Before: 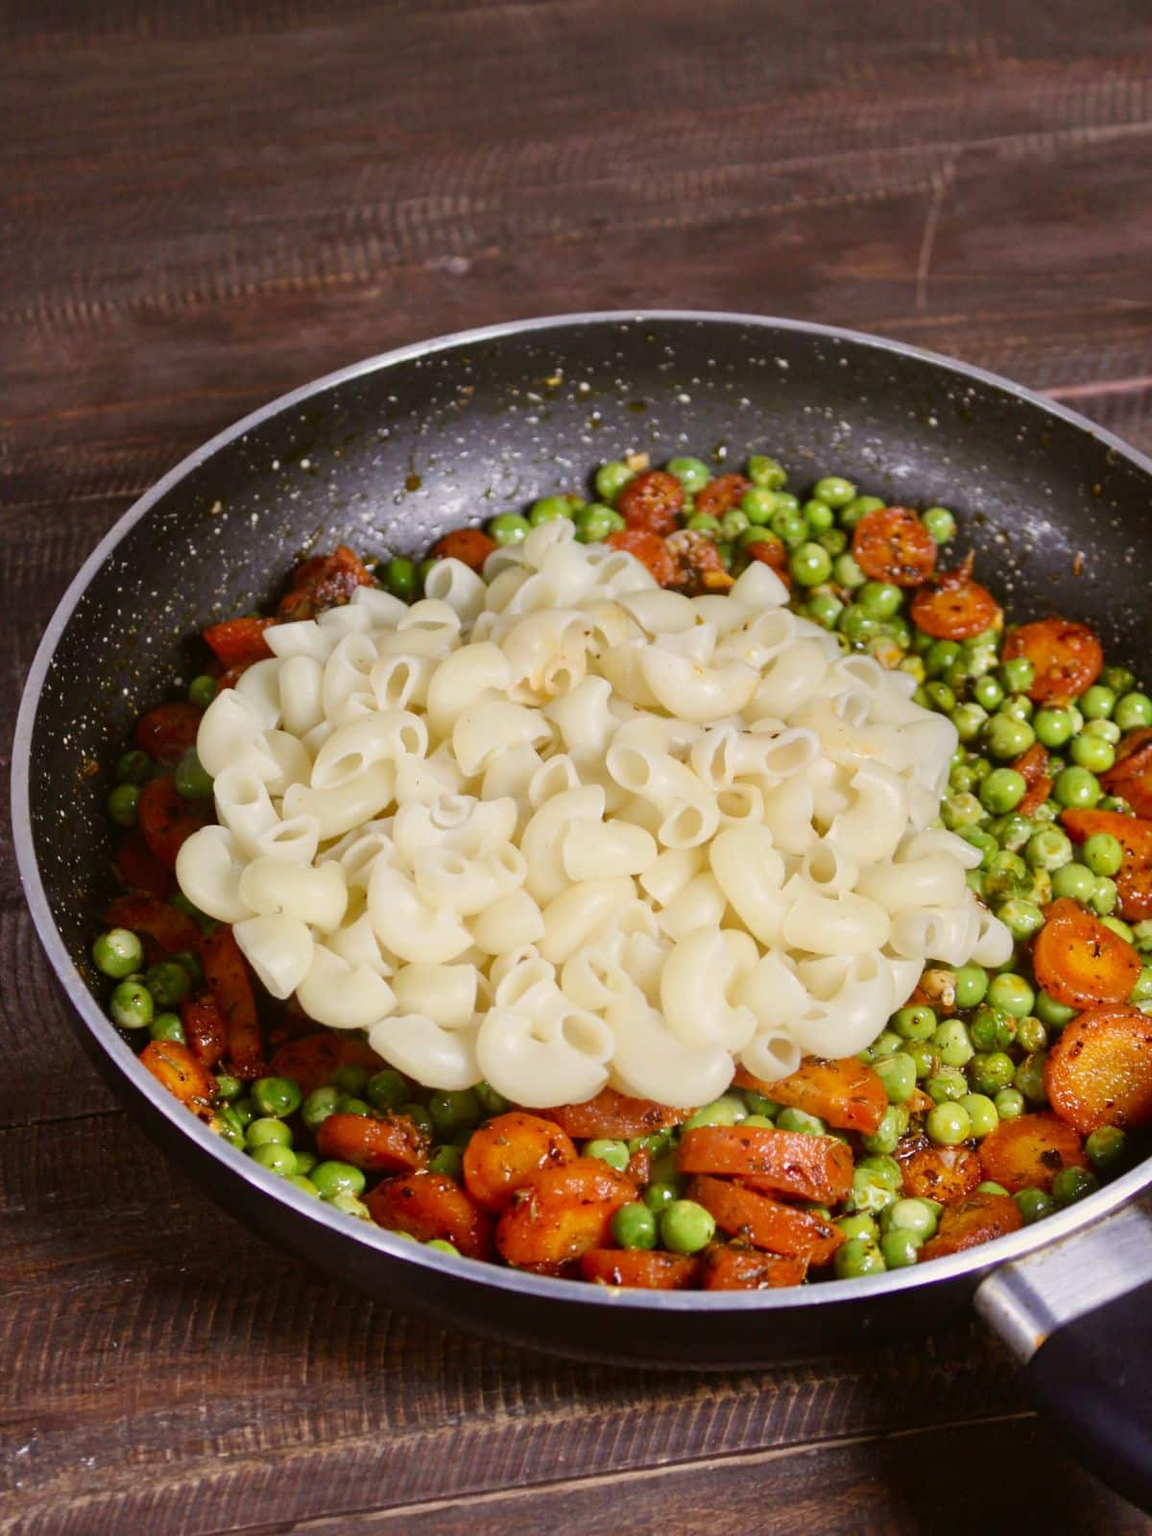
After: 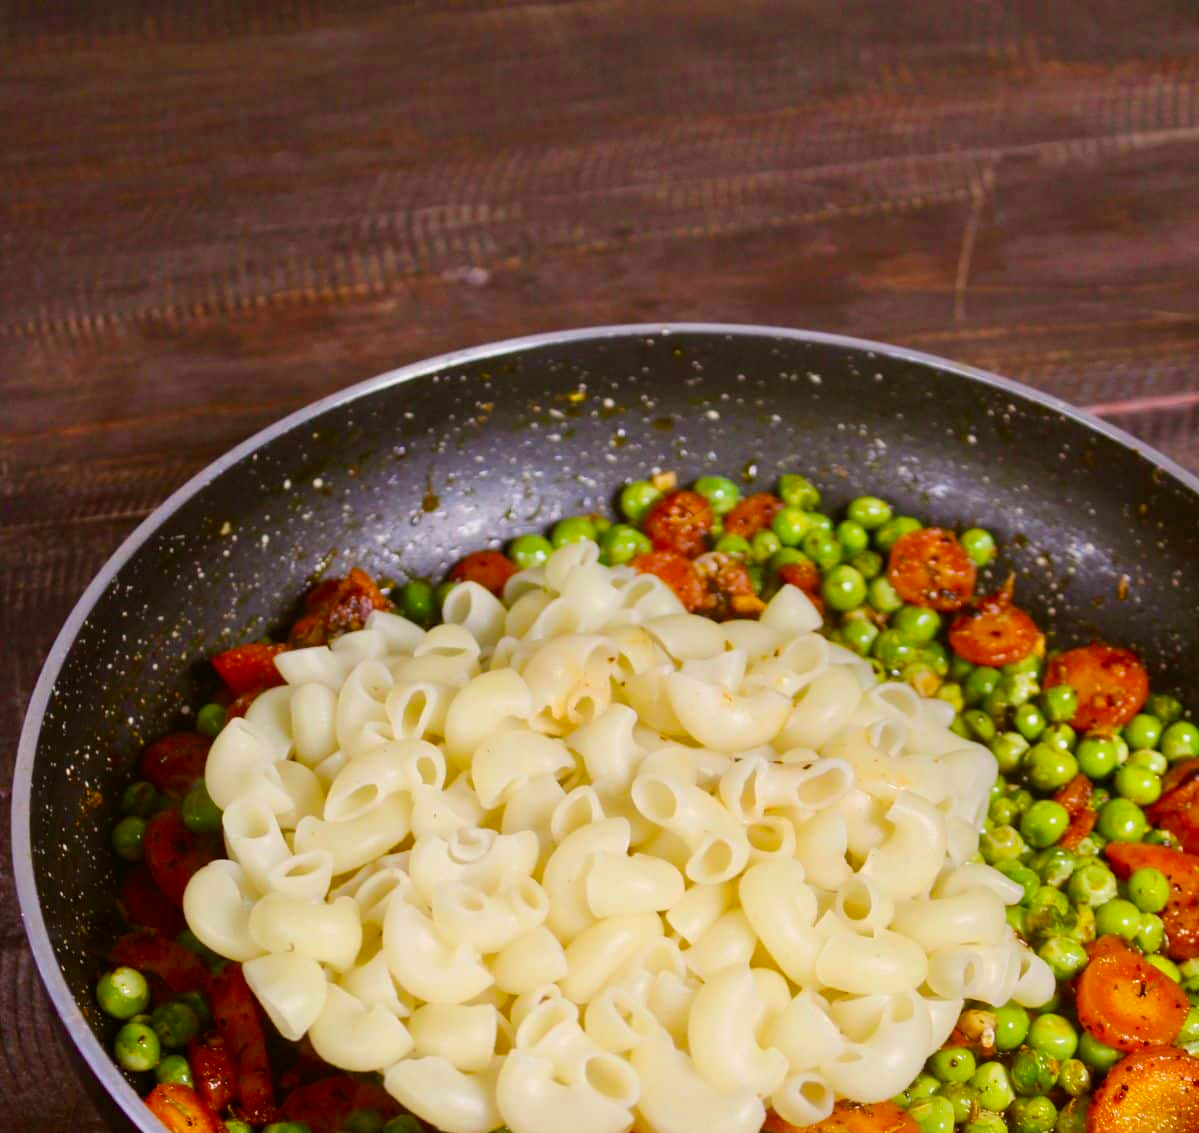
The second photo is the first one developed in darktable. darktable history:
crop: right 0%, bottom 29.143%
velvia: strength 32.42%, mid-tones bias 0.2
exposure: black level correction 0.001, compensate highlight preservation false
